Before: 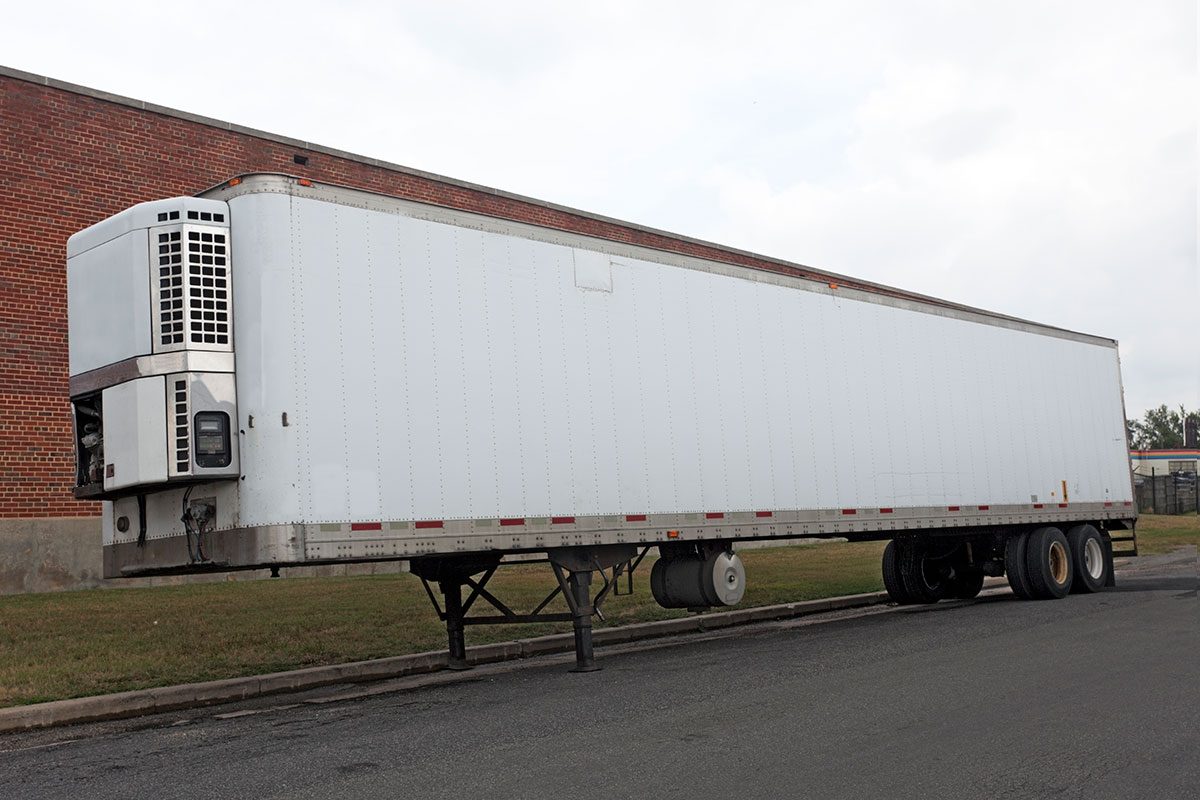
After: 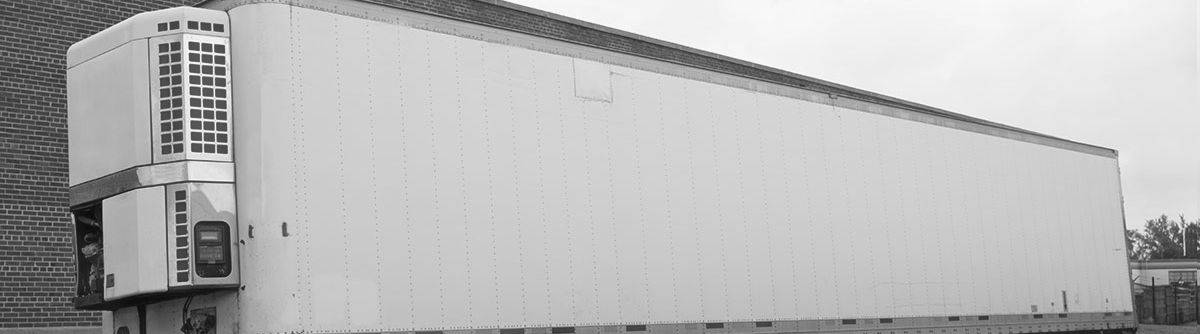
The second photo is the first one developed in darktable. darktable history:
crop and rotate: top 23.84%, bottom 34.294%
monochrome: a 32, b 64, size 2.3
haze removal: strength -0.1, adaptive false
